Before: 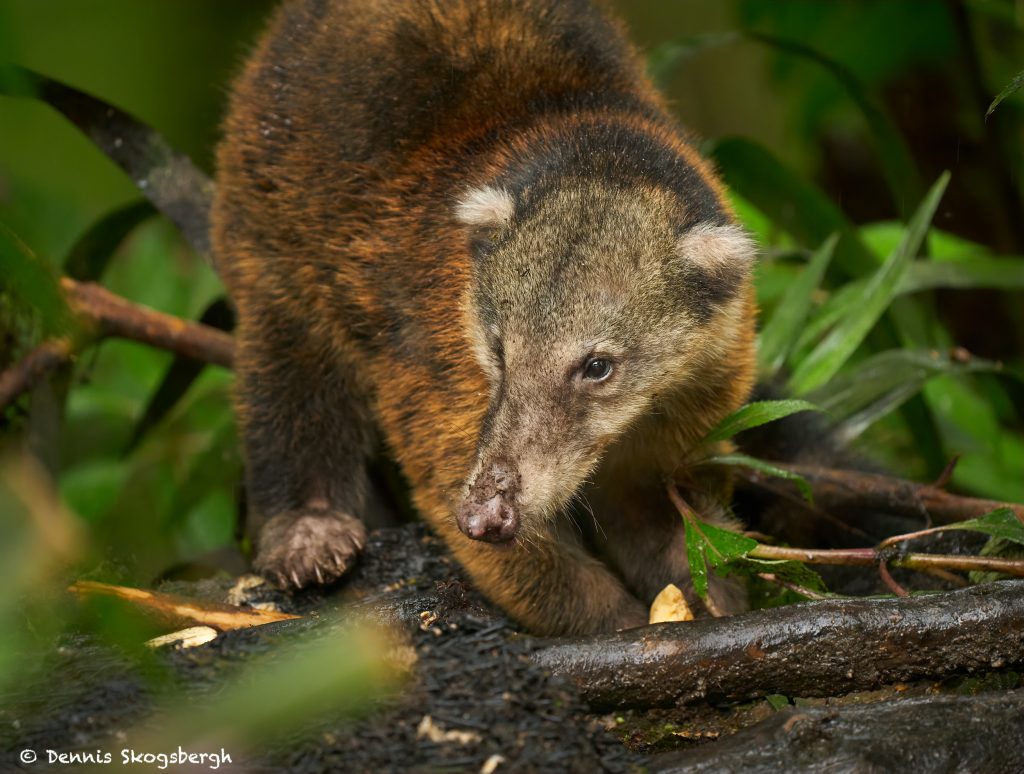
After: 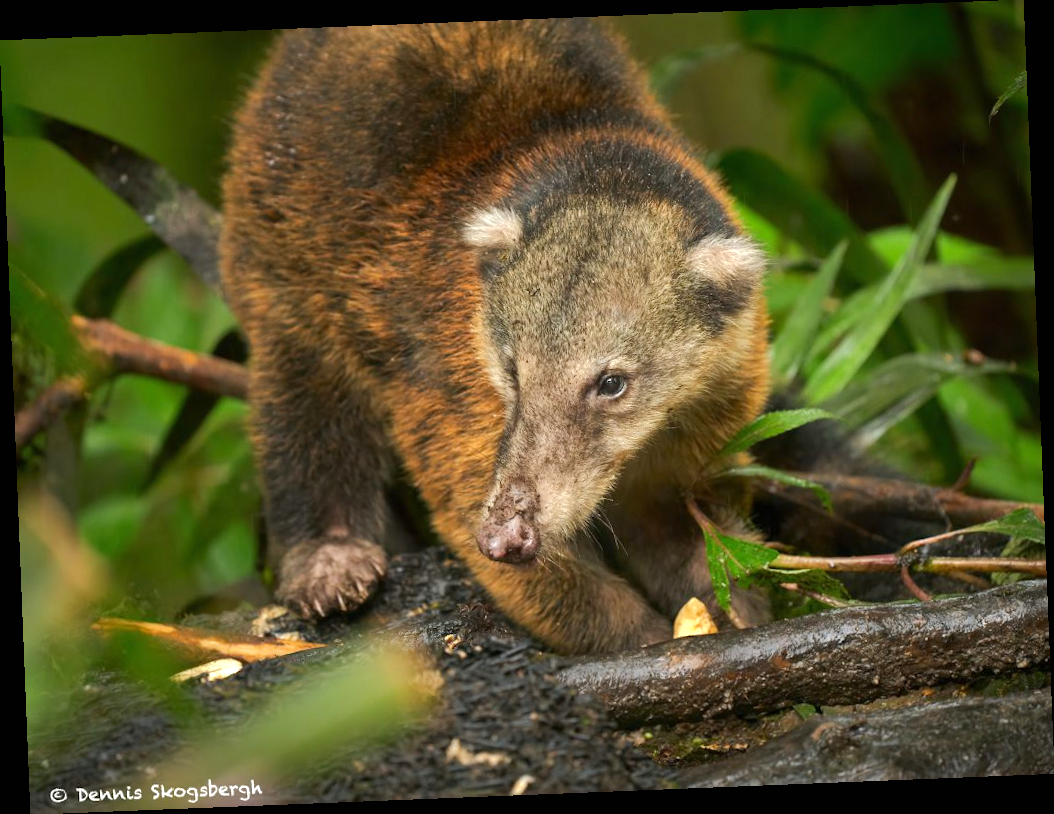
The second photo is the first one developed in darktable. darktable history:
exposure: black level correction 0, exposure 0.5 EV, compensate highlight preservation false
rotate and perspective: rotation -2.29°, automatic cropping off
base curve: curves: ch0 [(0, 0) (0.235, 0.266) (0.503, 0.496) (0.786, 0.72) (1, 1)]
